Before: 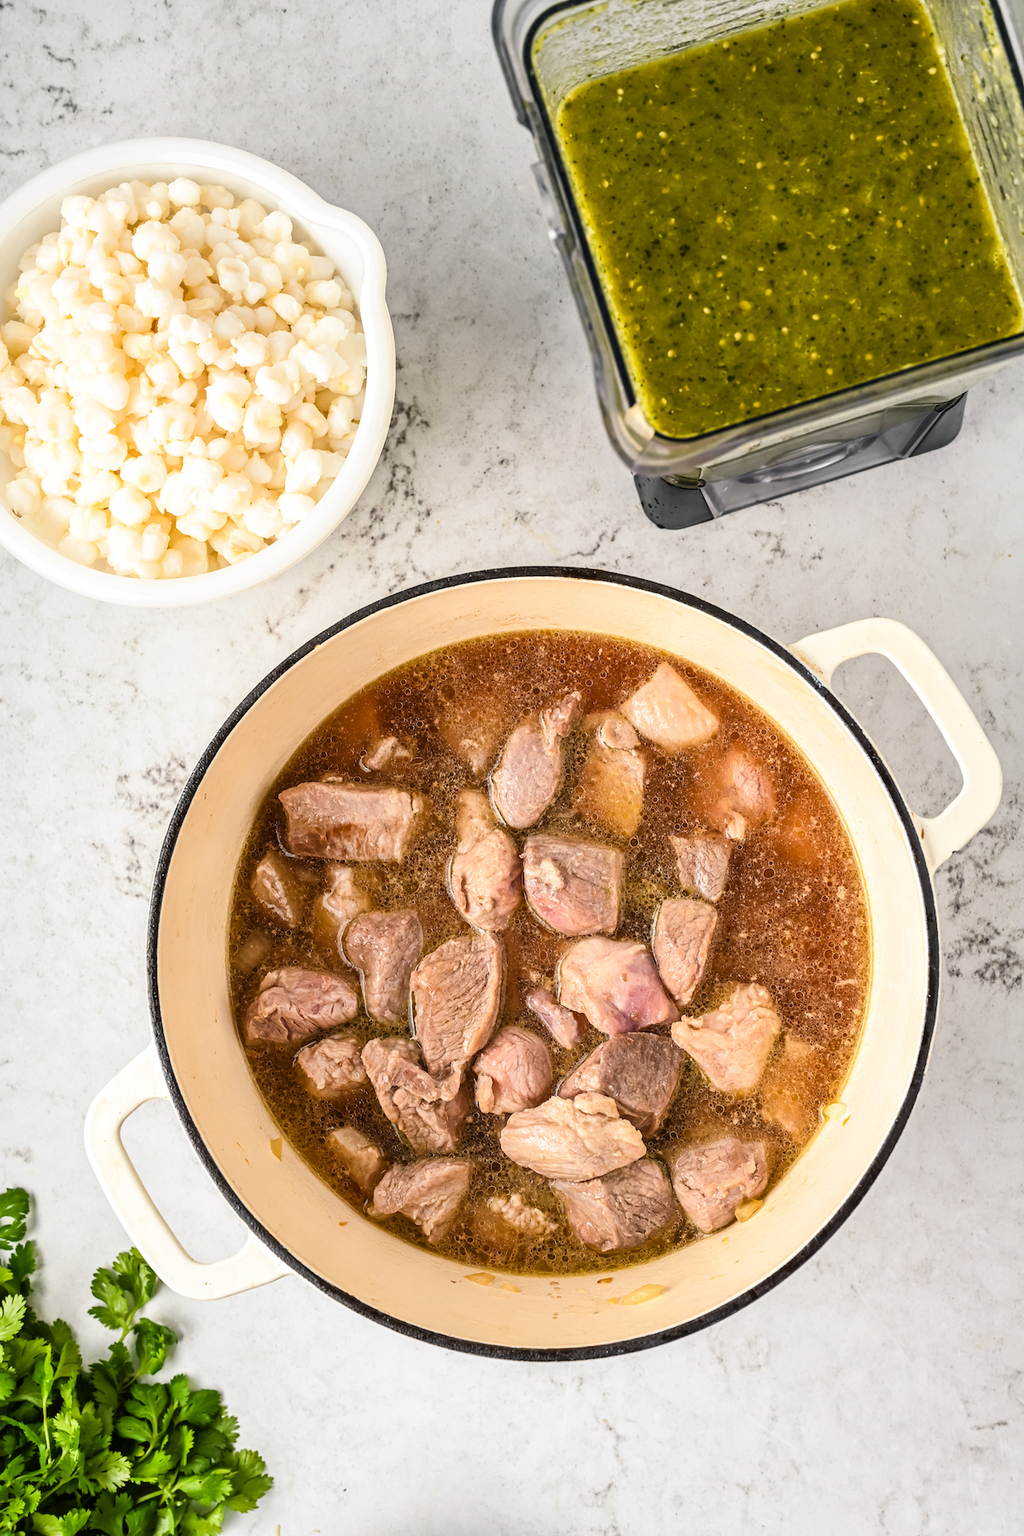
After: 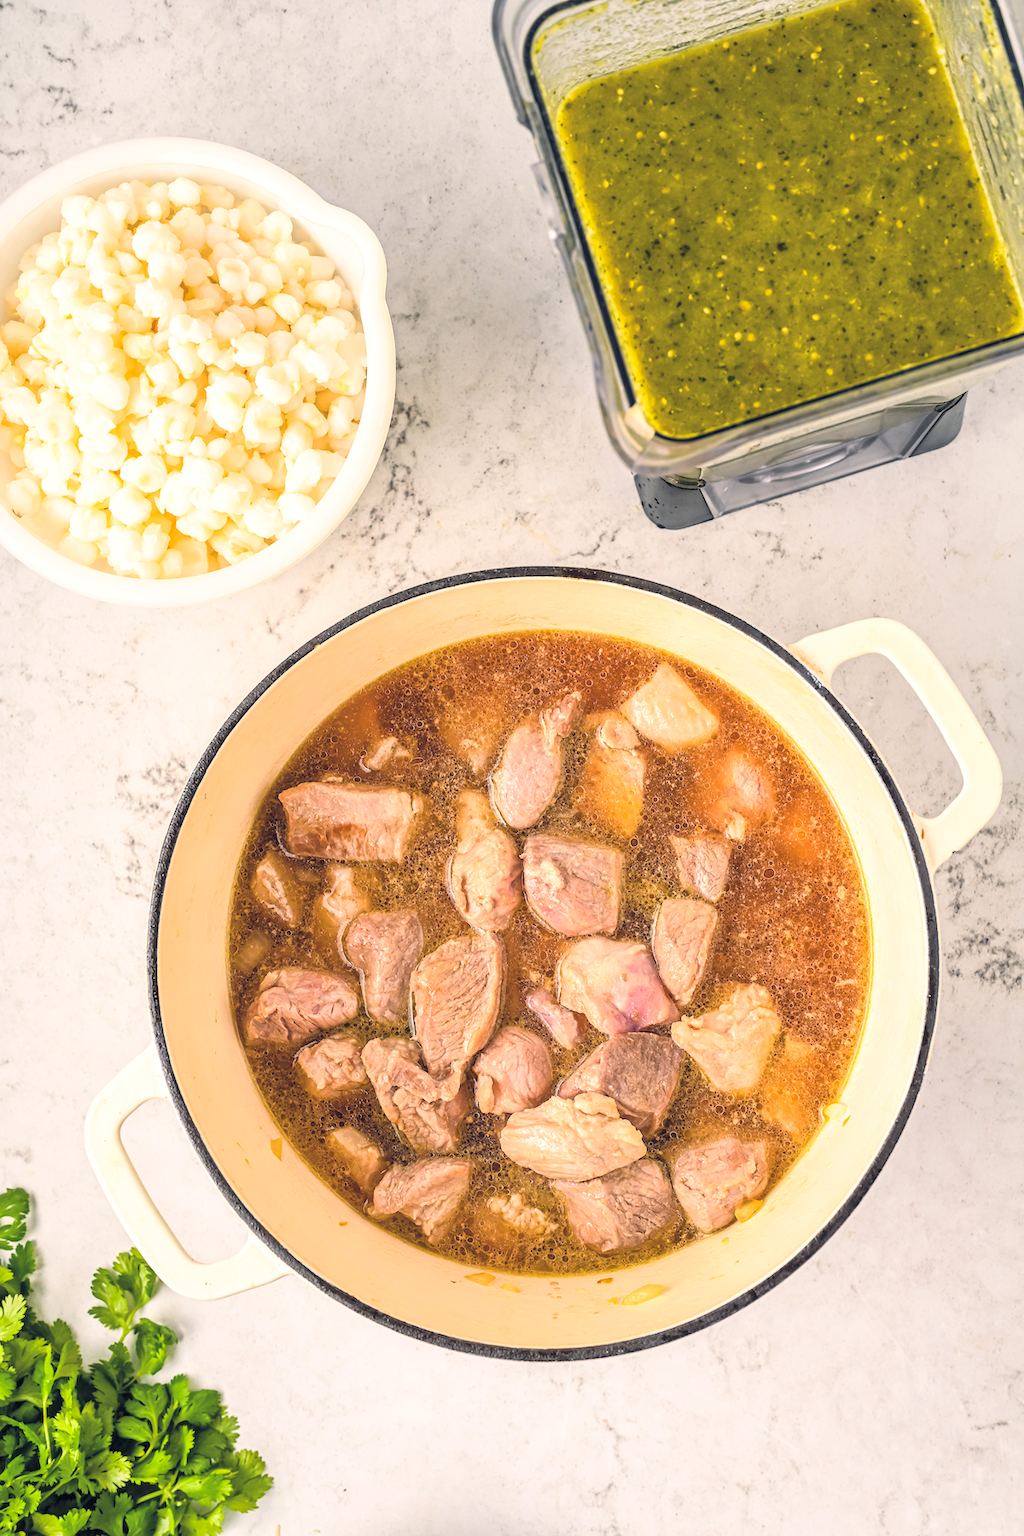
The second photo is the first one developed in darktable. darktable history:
local contrast: highlights 100%, shadows 100%, detail 120%, midtone range 0.2
color balance rgb: shadows lift › hue 87.51°, highlights gain › chroma 1.62%, highlights gain › hue 55.1°, global offset › chroma 0.06%, global offset › hue 253.66°, linear chroma grading › global chroma 0.5%, perceptual saturation grading › global saturation 16.38%
rotate and perspective: crop left 0, crop top 0
contrast brightness saturation: brightness 0.28
